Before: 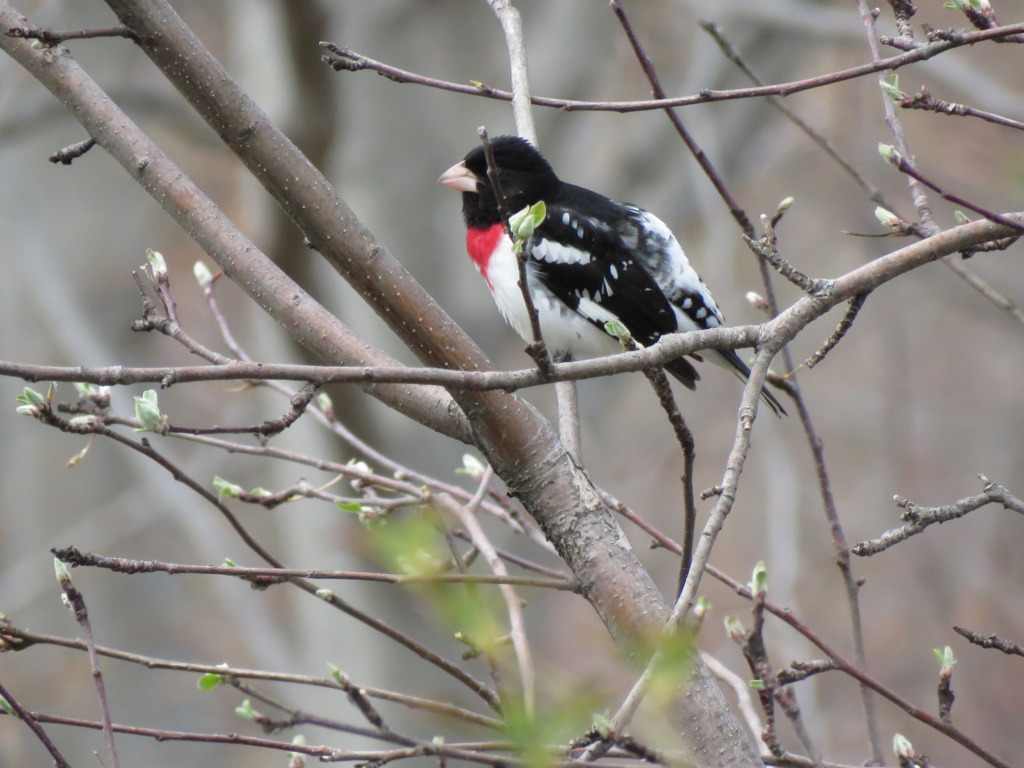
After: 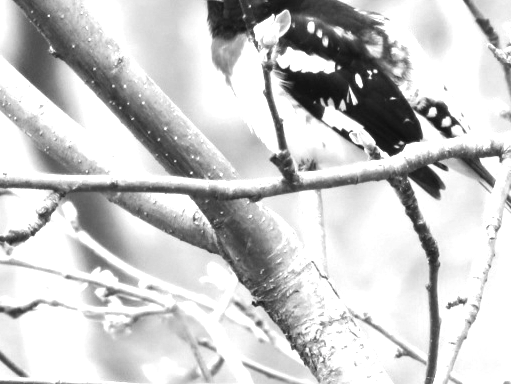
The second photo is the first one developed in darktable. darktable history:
crop: left 25%, top 25%, right 25%, bottom 25%
color balance rgb: linear chroma grading › shadows -10%, linear chroma grading › global chroma 20%, perceptual saturation grading › global saturation 15%, perceptual brilliance grading › global brilliance 30%, perceptual brilliance grading › highlights 12%, perceptual brilliance grading › mid-tones 24%, global vibrance 20%
color calibration: output gray [0.28, 0.41, 0.31, 0], gray › normalize channels true, illuminant same as pipeline (D50), adaptation XYZ, x 0.346, y 0.359, gamut compression 0
white balance: red 0.766, blue 1.537
